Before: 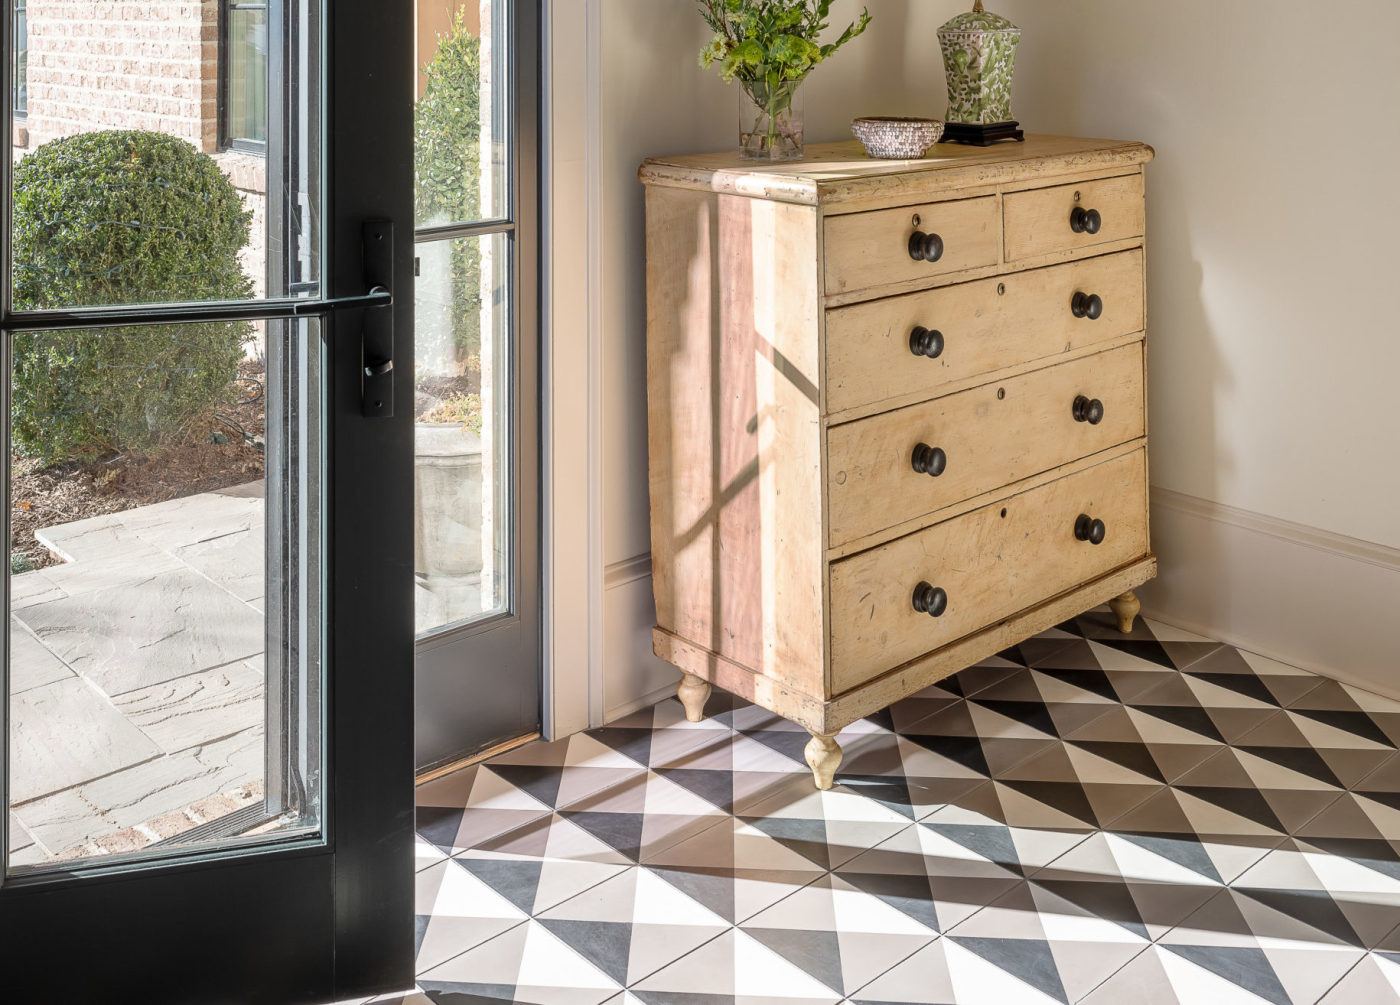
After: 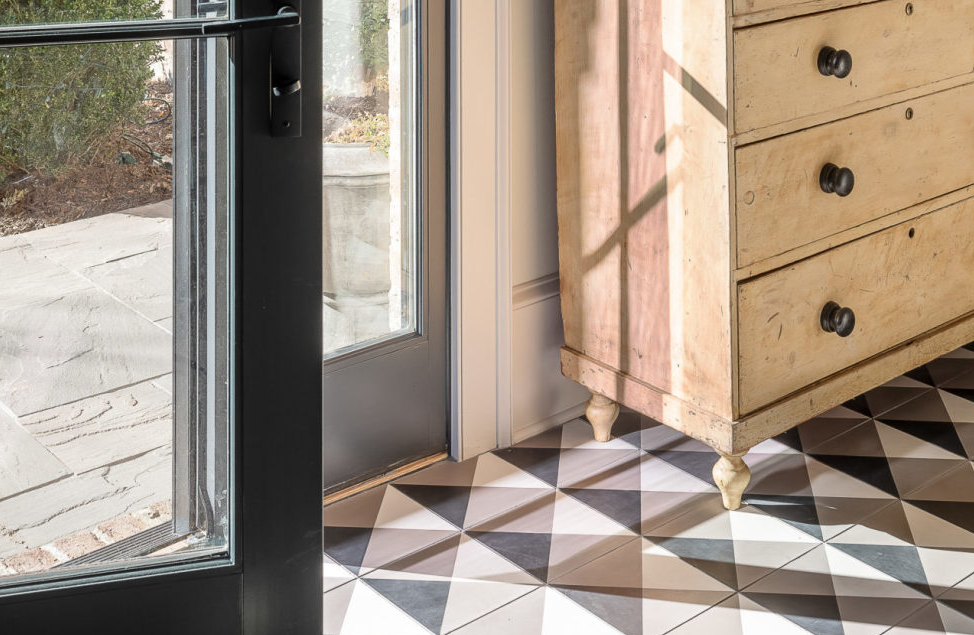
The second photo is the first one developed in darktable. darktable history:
crop: left 6.578%, top 27.941%, right 23.818%, bottom 8.839%
